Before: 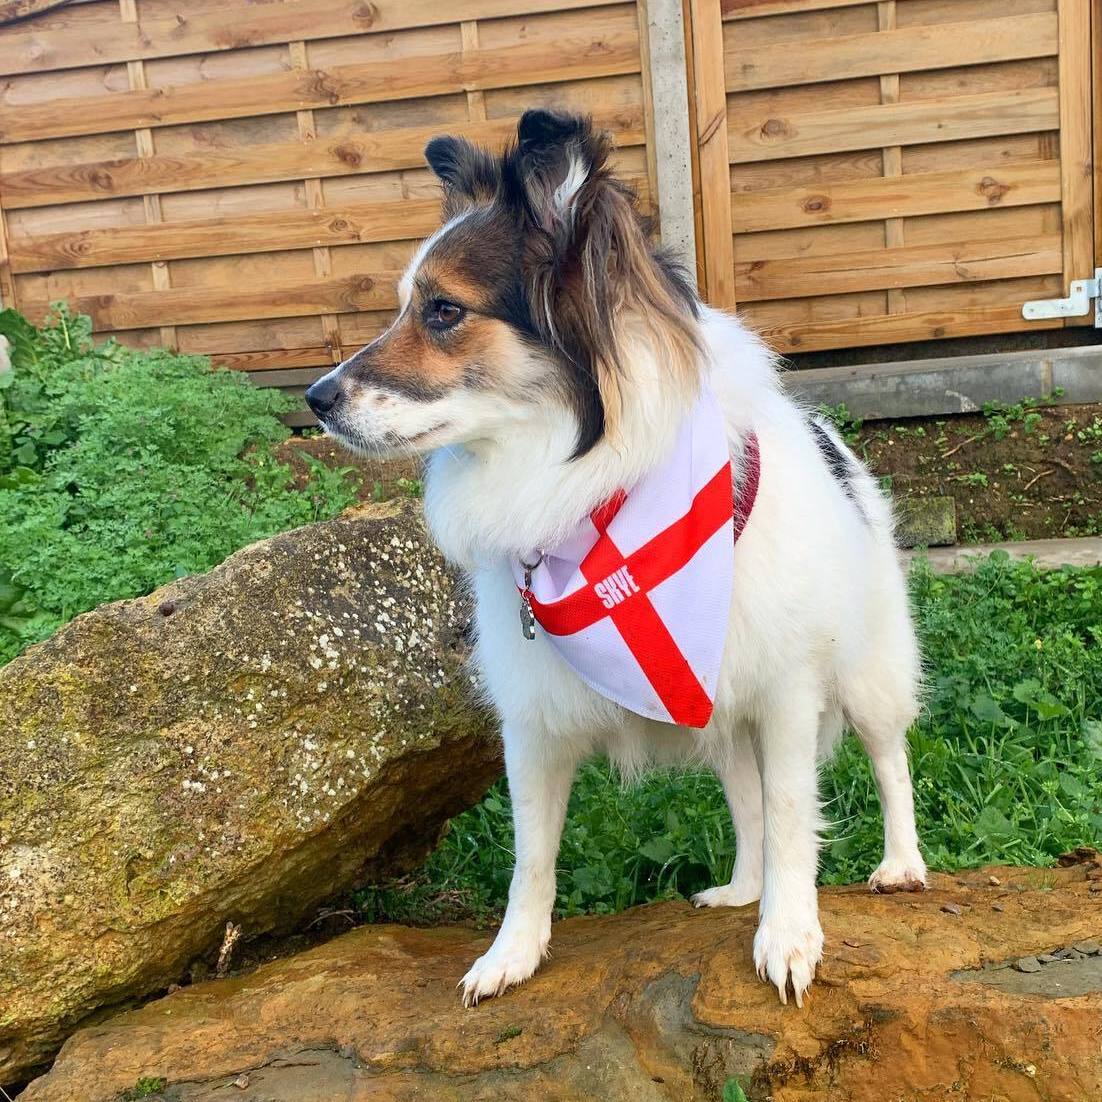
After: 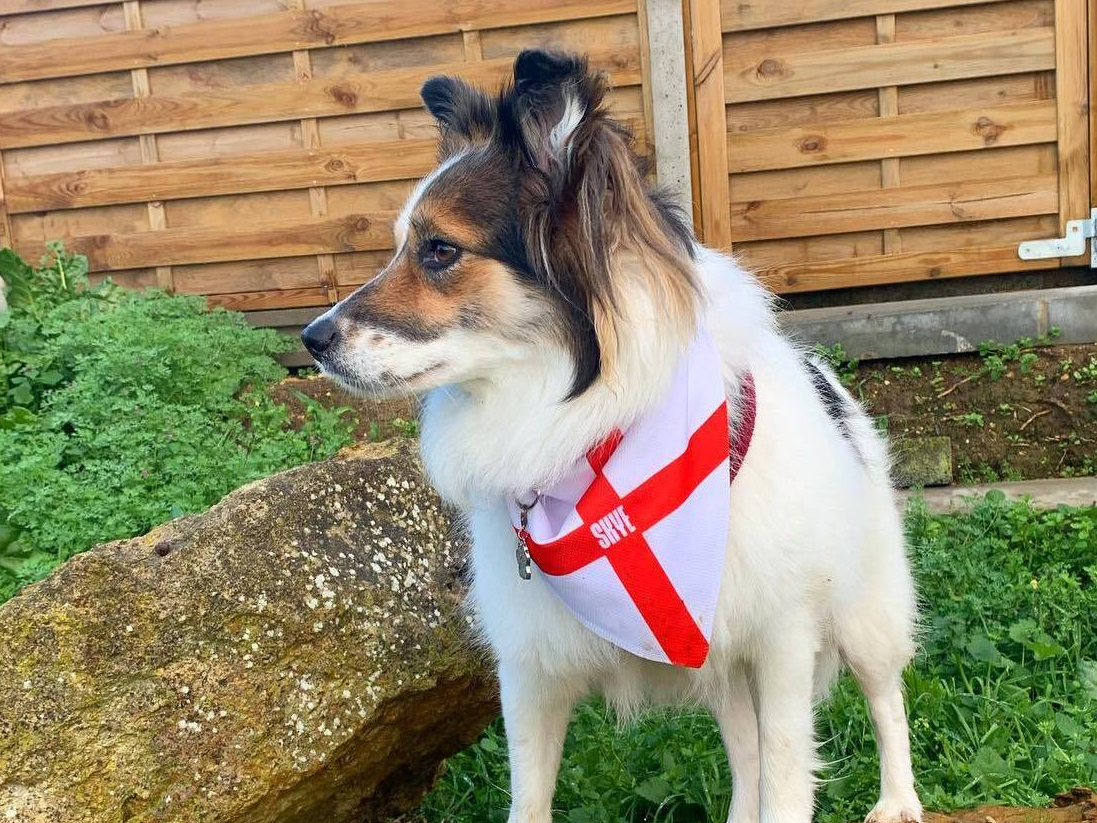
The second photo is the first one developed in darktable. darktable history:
rgb levels: preserve colors max RGB
crop: left 0.387%, top 5.469%, bottom 19.809%
